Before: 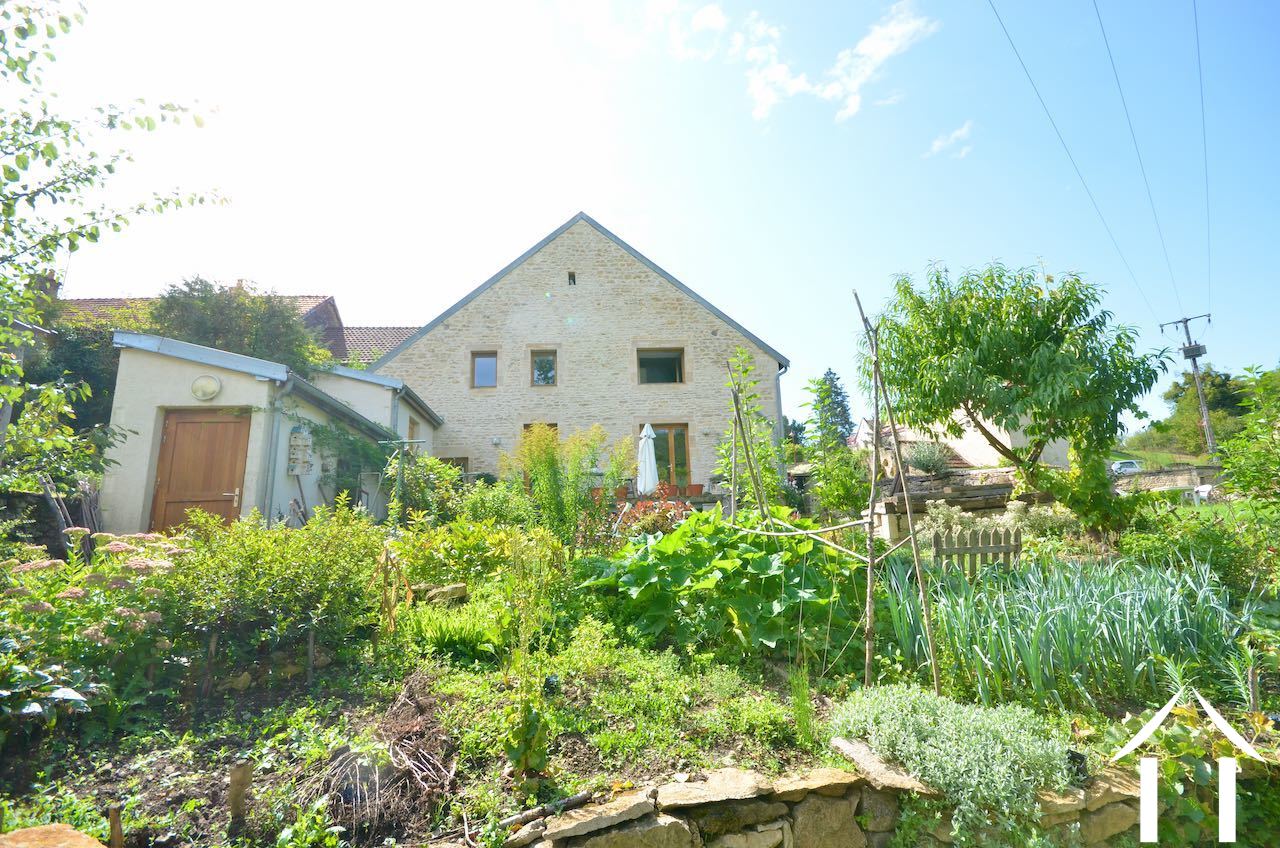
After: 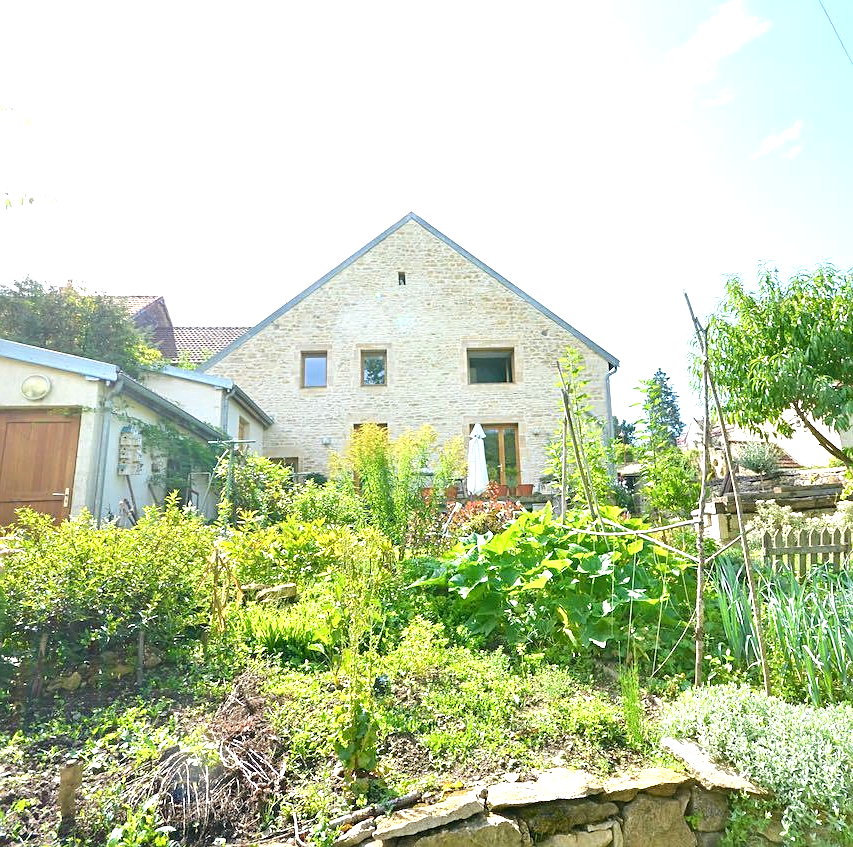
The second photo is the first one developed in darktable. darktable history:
sharpen: on, module defaults
crop and rotate: left 13.342%, right 19.991%
exposure: exposure 0.648 EV, compensate highlight preservation false
